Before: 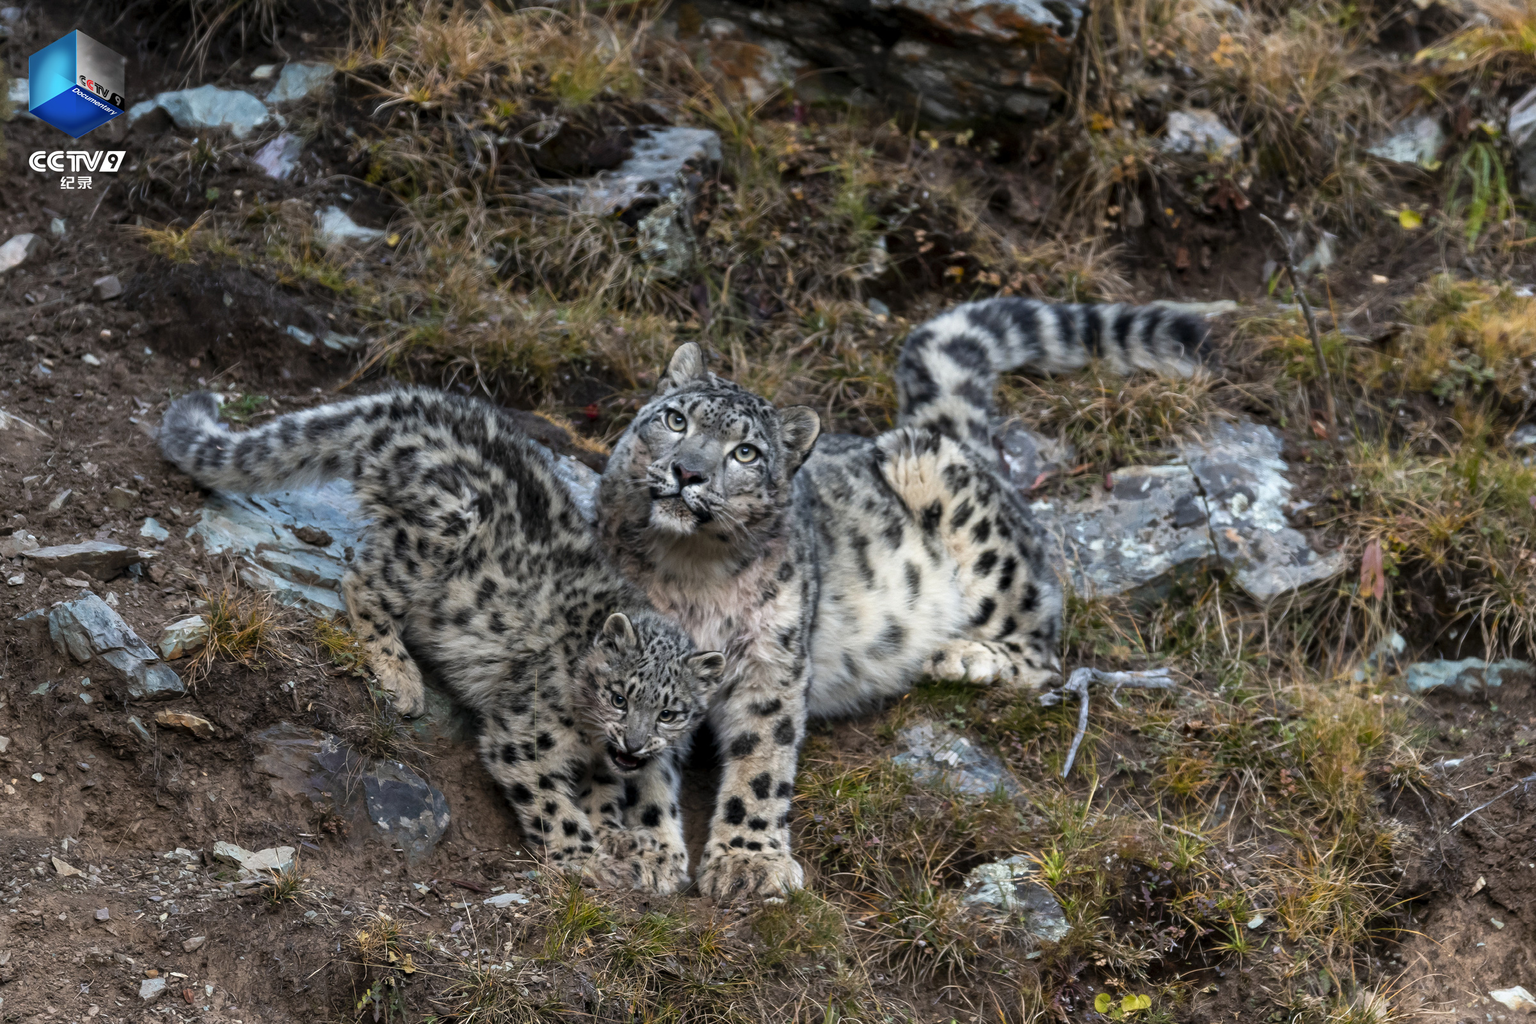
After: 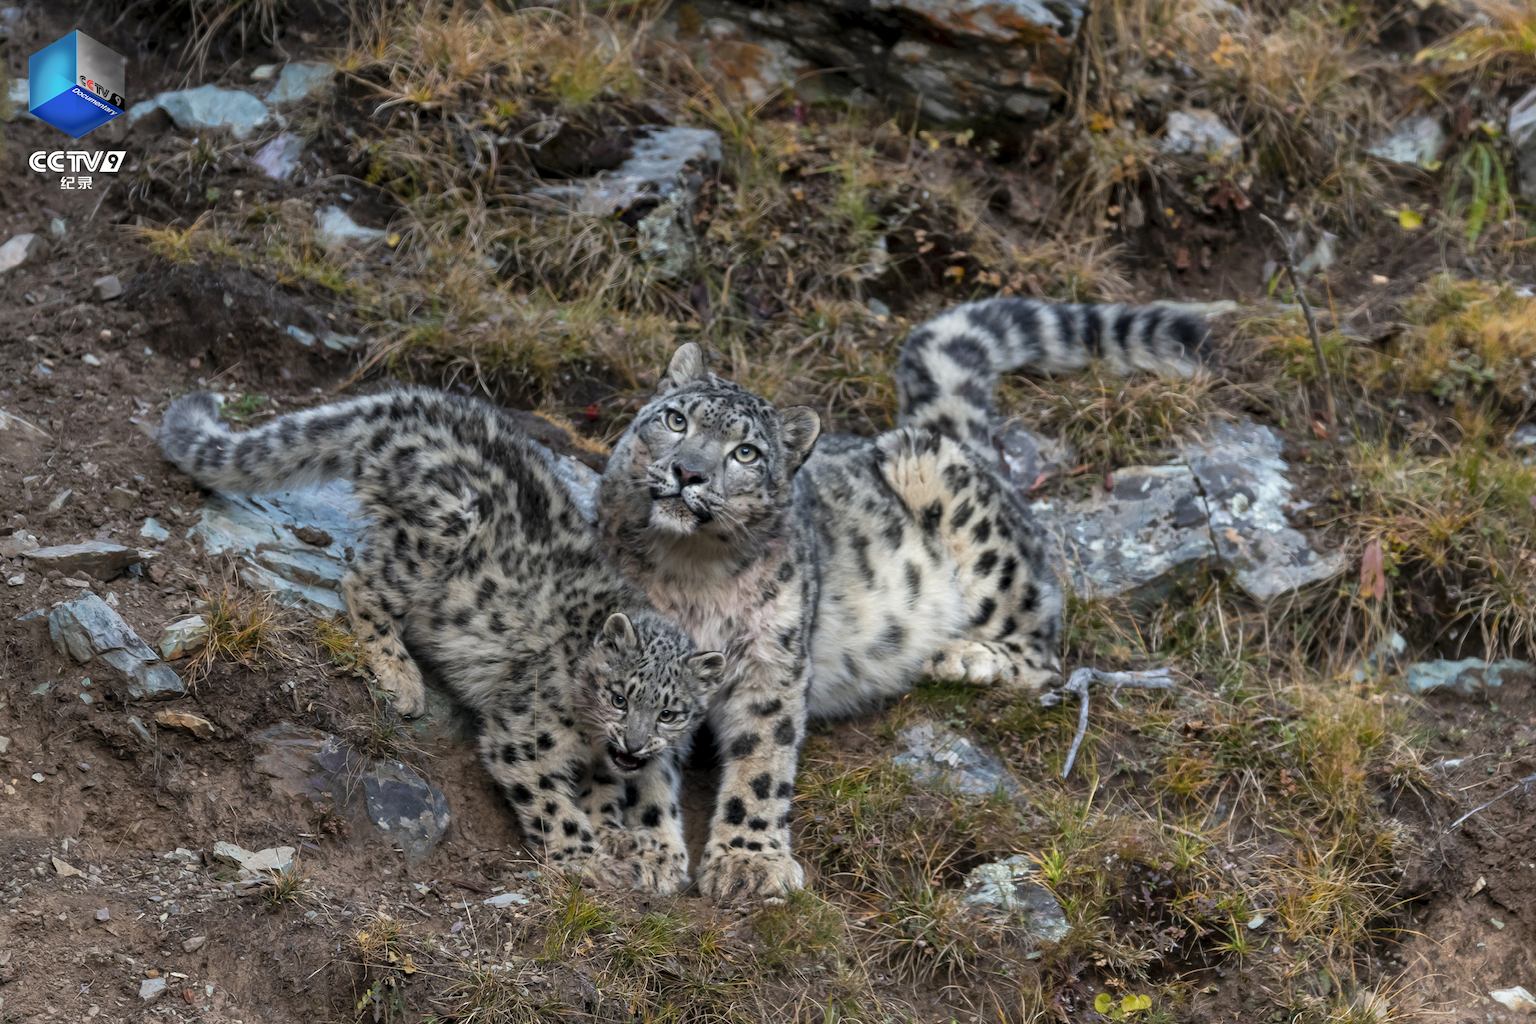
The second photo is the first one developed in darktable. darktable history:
shadows and highlights: shadows color adjustment 99.16%, highlights color adjustment 0.48%
